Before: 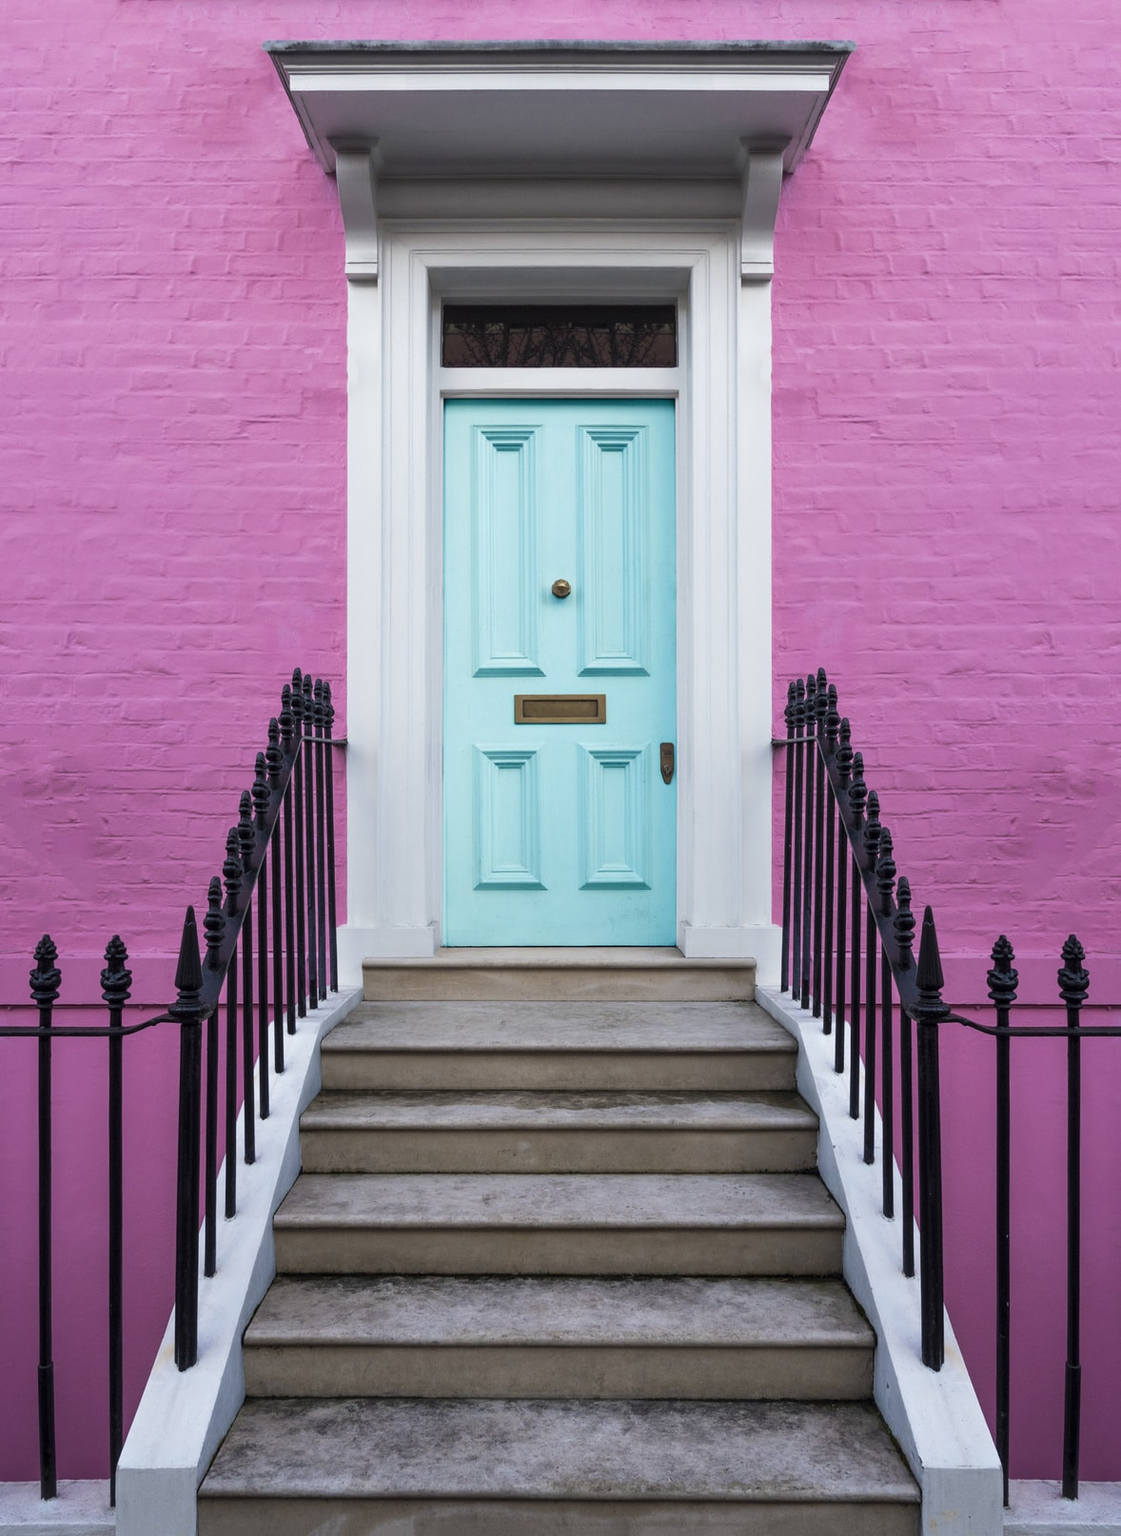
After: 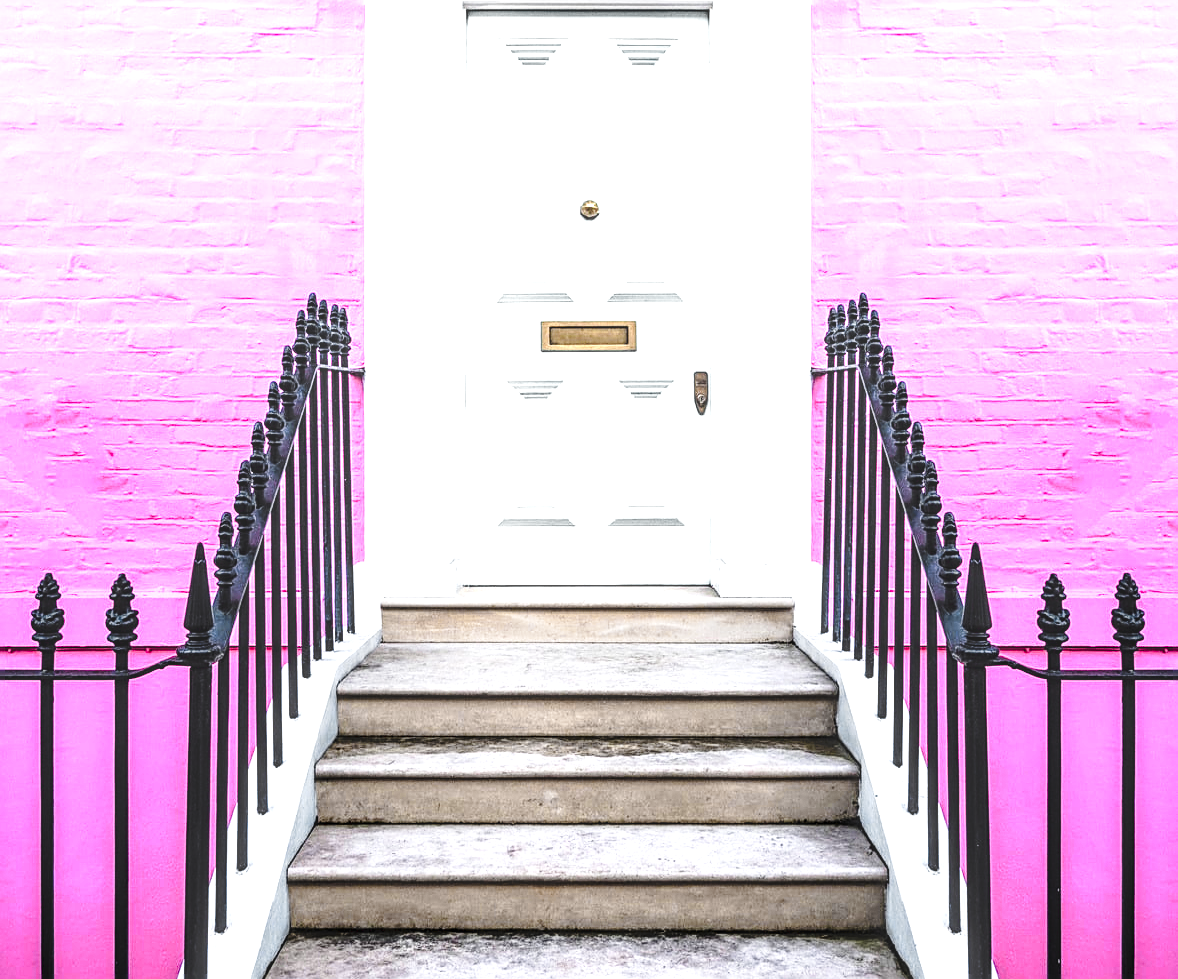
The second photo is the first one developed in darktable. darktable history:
tone curve: curves: ch0 [(0, 0) (0.003, 0.015) (0.011, 0.019) (0.025, 0.027) (0.044, 0.041) (0.069, 0.055) (0.1, 0.079) (0.136, 0.099) (0.177, 0.149) (0.224, 0.216) (0.277, 0.292) (0.335, 0.383) (0.399, 0.474) (0.468, 0.556) (0.543, 0.632) (0.623, 0.711) (0.709, 0.789) (0.801, 0.871) (0.898, 0.944) (1, 1)], preserve colors none
local contrast: highlights 0%, shadows 0%, detail 133%
sharpen: on, module defaults
exposure: exposure 0.74 EV, compensate highlight preservation false
crop and rotate: top 25.357%, bottom 13.942%
tone equalizer: -8 EV -1.08 EV, -7 EV -1.01 EV, -6 EV -0.867 EV, -5 EV -0.578 EV, -3 EV 0.578 EV, -2 EV 0.867 EV, -1 EV 1.01 EV, +0 EV 1.08 EV, edges refinement/feathering 500, mask exposure compensation -1.57 EV, preserve details no
color zones: curves: ch0 [(0.257, 0.558) (0.75, 0.565)]; ch1 [(0.004, 0.857) (0.14, 0.416) (0.257, 0.695) (0.442, 0.032) (0.736, 0.266) (0.891, 0.741)]; ch2 [(0, 0.623) (0.112, 0.436) (0.271, 0.474) (0.516, 0.64) (0.743, 0.286)]
